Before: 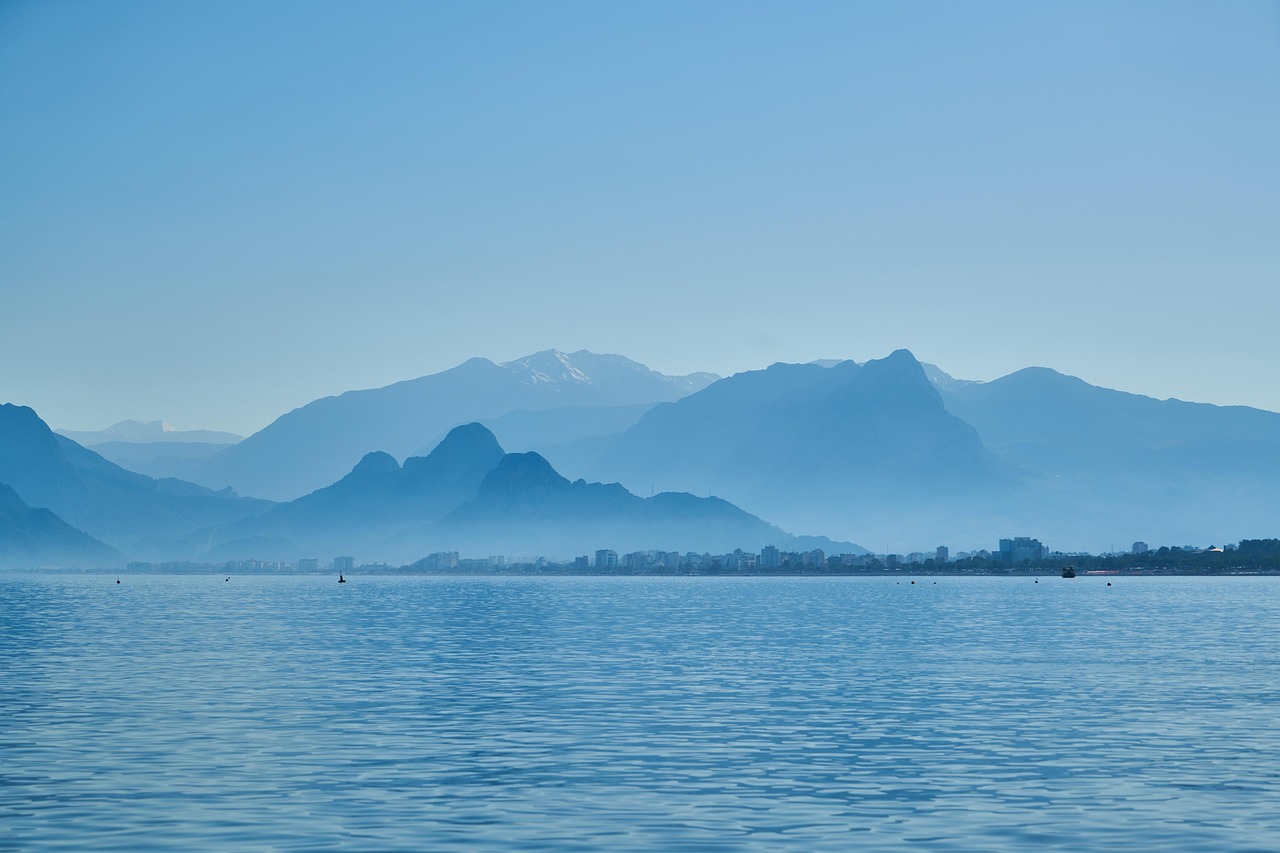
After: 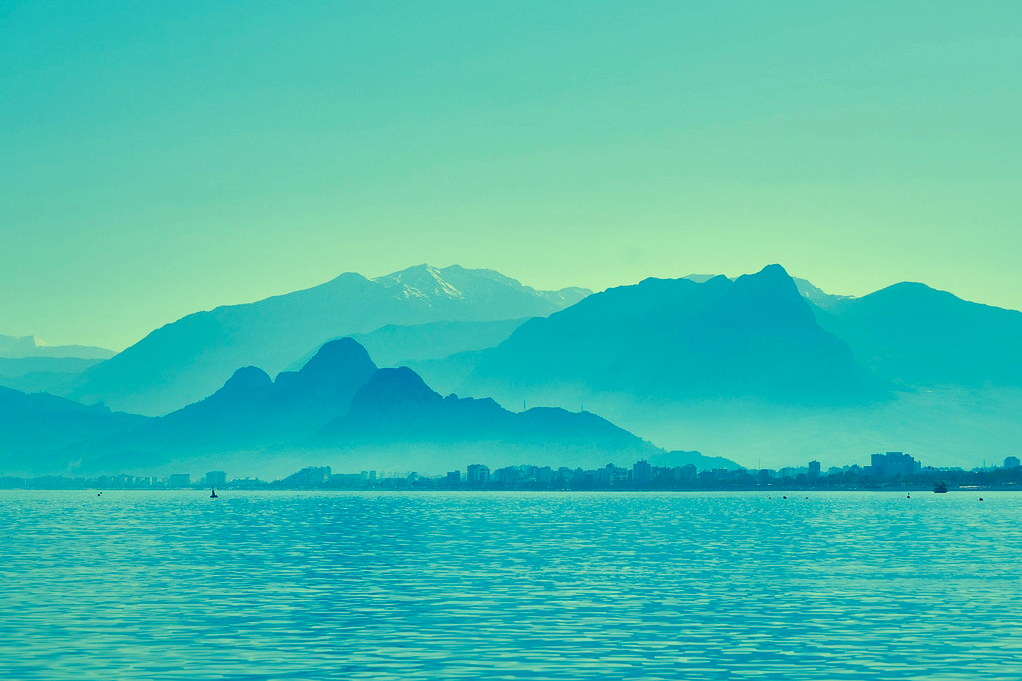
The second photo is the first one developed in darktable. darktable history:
crop and rotate: left 10.071%, top 10.071%, right 10.02%, bottom 10.02%
color correction: highlights a* -15.58, highlights b* 40, shadows a* -40, shadows b* -26.18
shadows and highlights: on, module defaults
base curve: curves: ch0 [(0, 0) (0.579, 0.807) (1, 1)], preserve colors none
